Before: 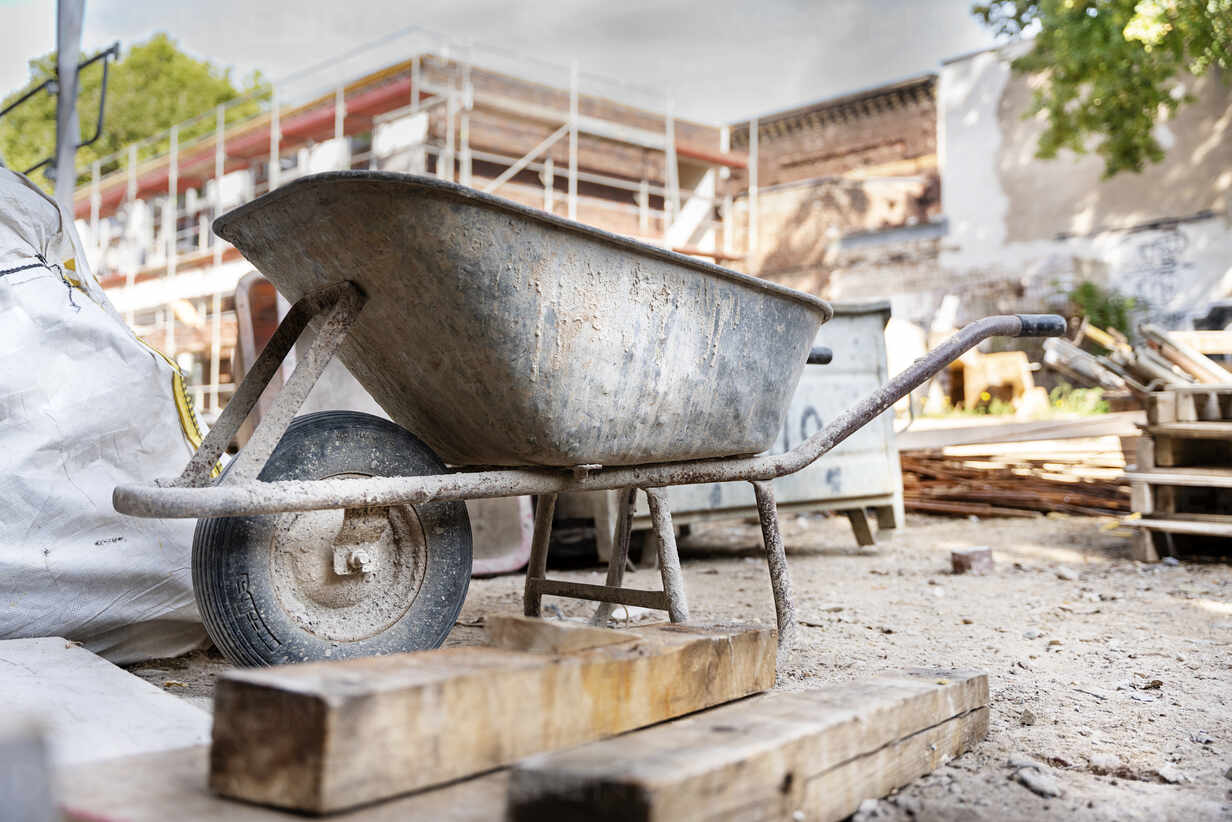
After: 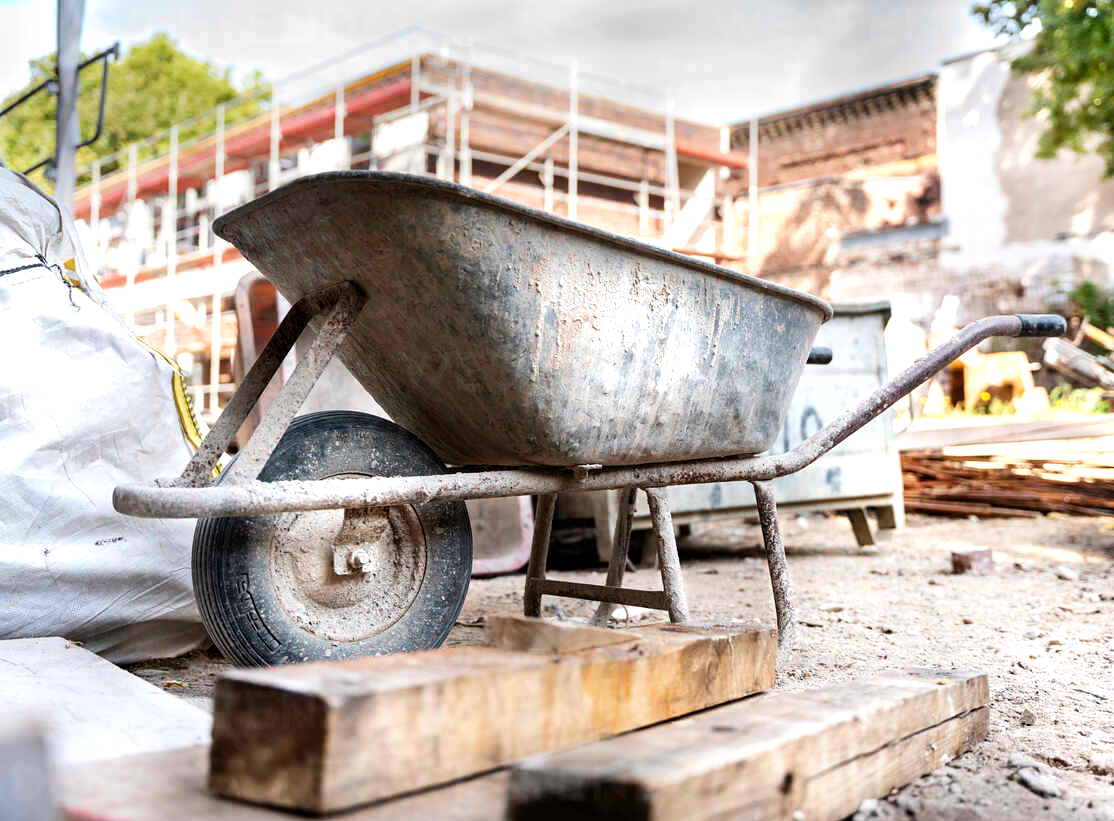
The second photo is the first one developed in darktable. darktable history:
tone equalizer: -8 EV -0.441 EV, -7 EV -0.394 EV, -6 EV -0.352 EV, -5 EV -0.256 EV, -3 EV 0.217 EV, -2 EV 0.363 EV, -1 EV 0.386 EV, +0 EV 0.44 EV, edges refinement/feathering 500, mask exposure compensation -1.57 EV, preserve details no
crop: right 9.507%, bottom 0.04%
